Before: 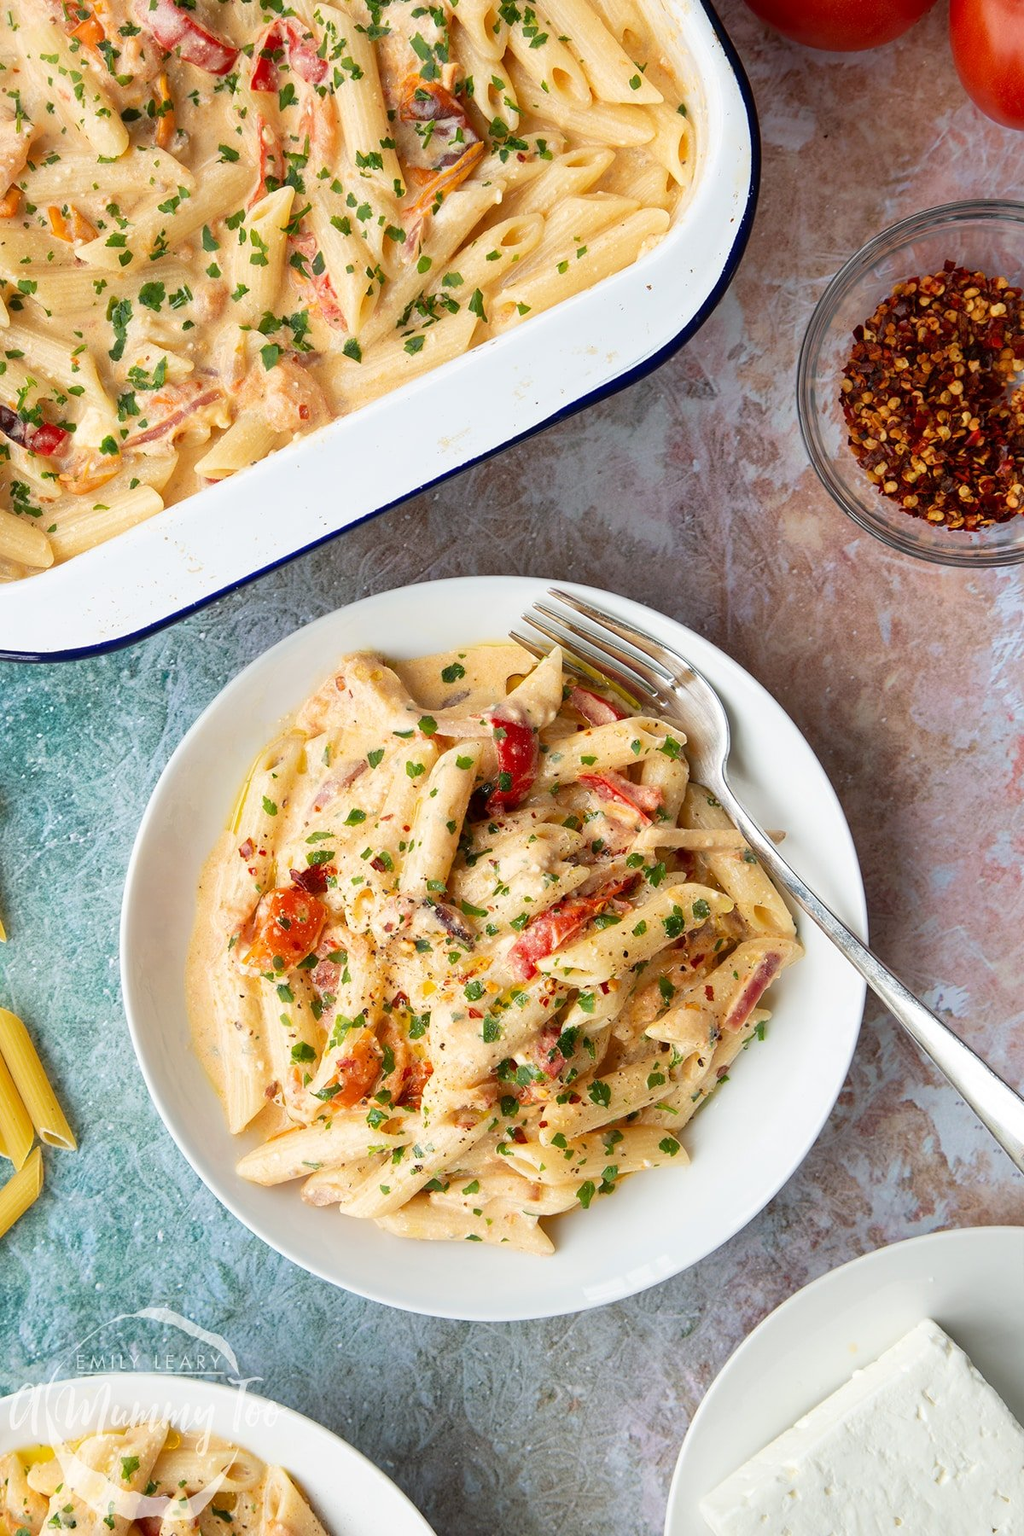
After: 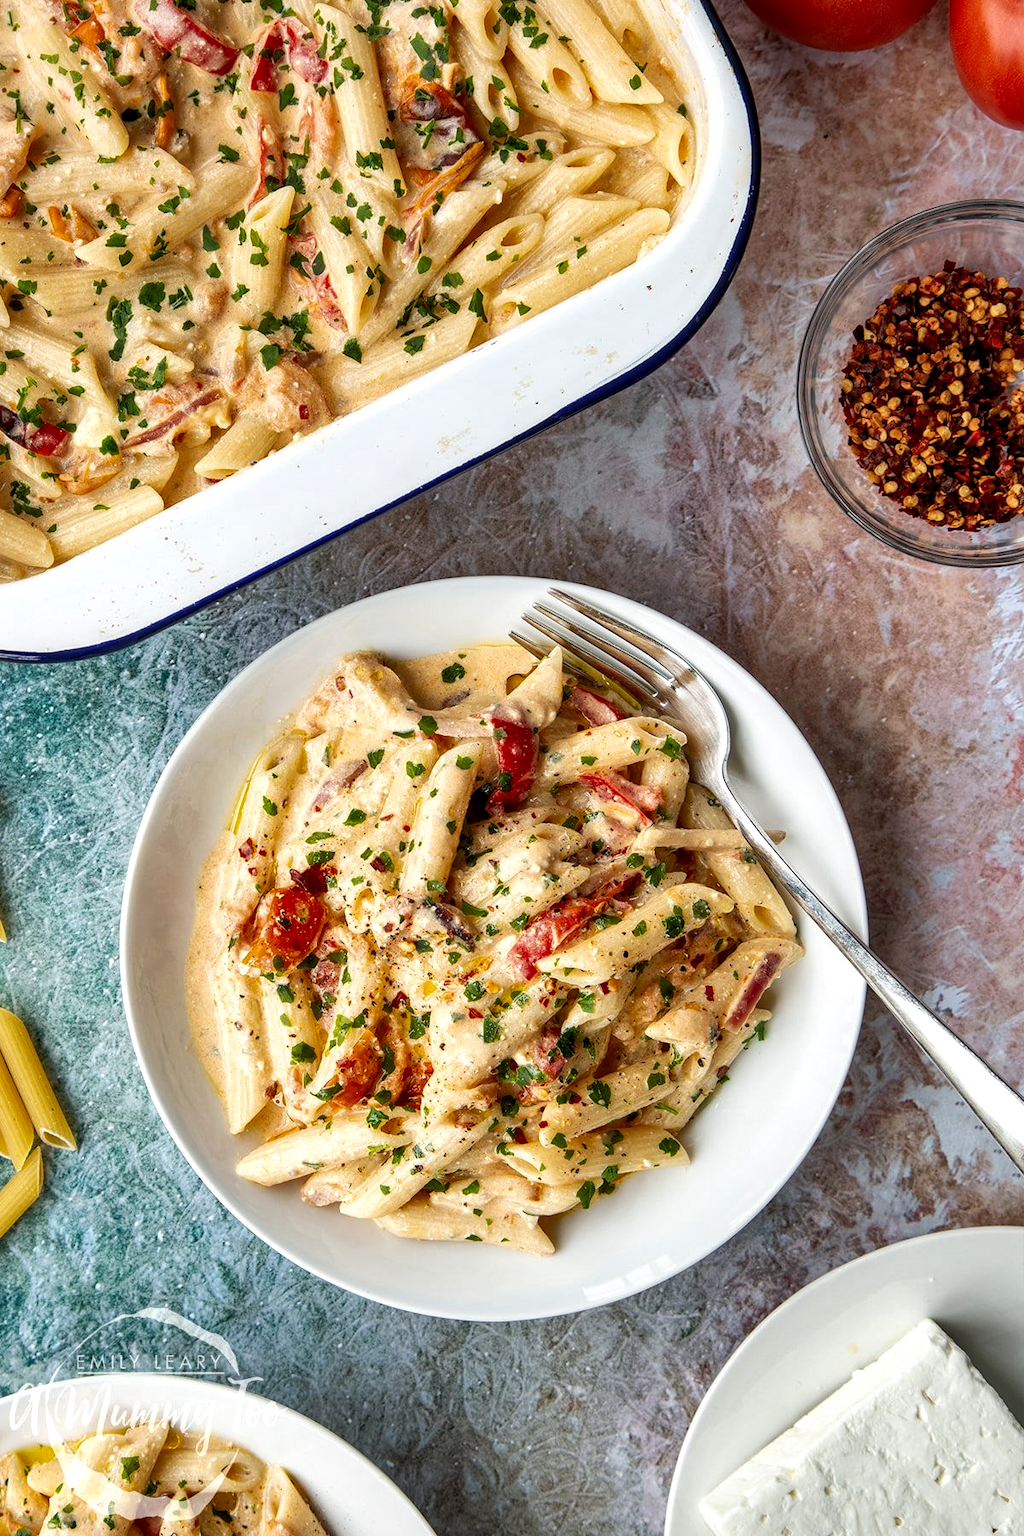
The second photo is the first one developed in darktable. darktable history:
shadows and highlights: shadows 60.96, soften with gaussian
local contrast: detail 150%
